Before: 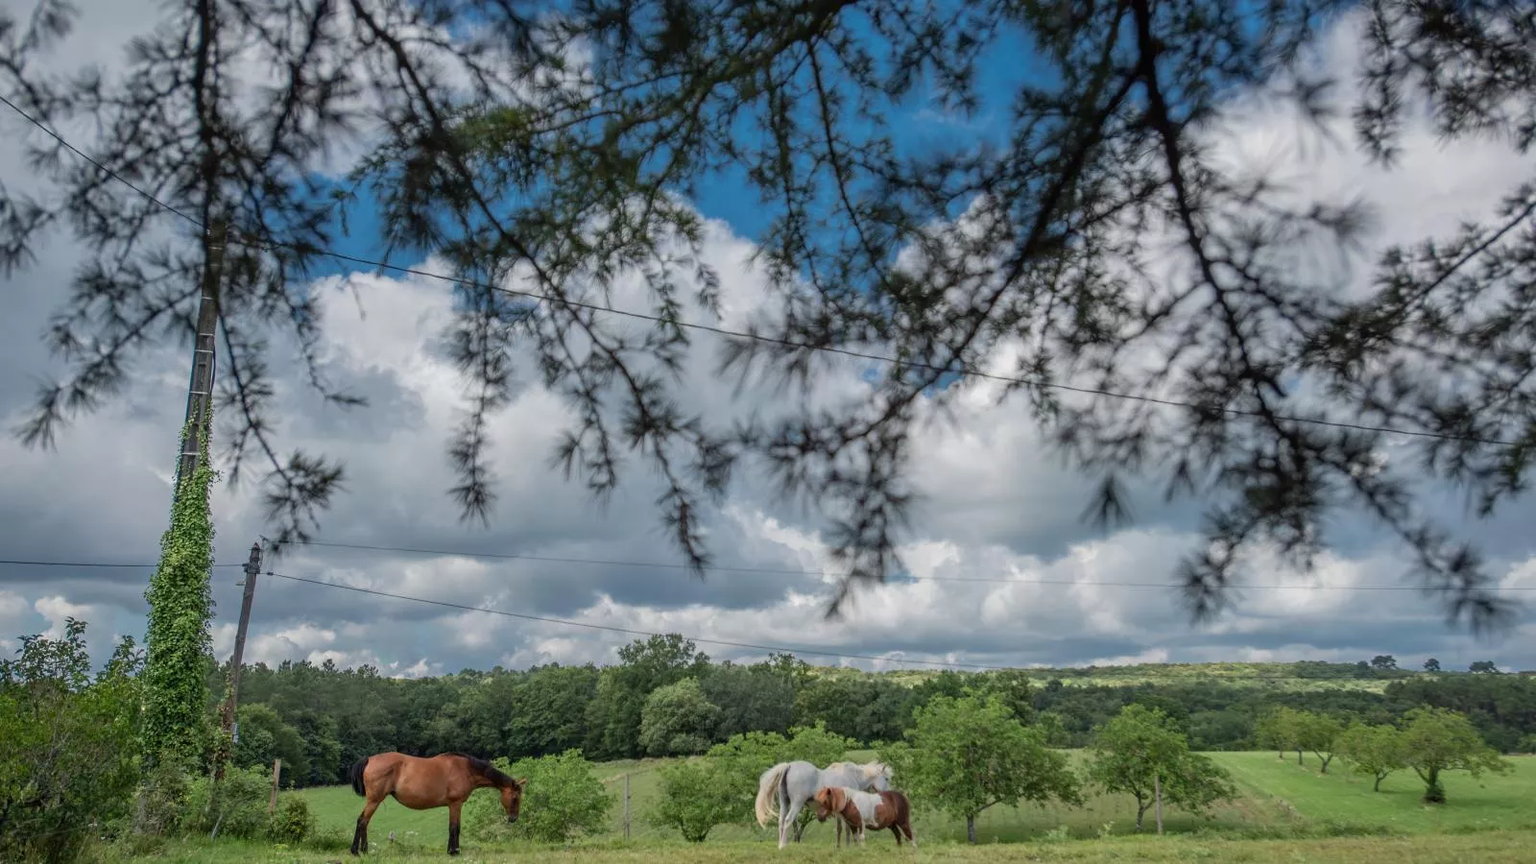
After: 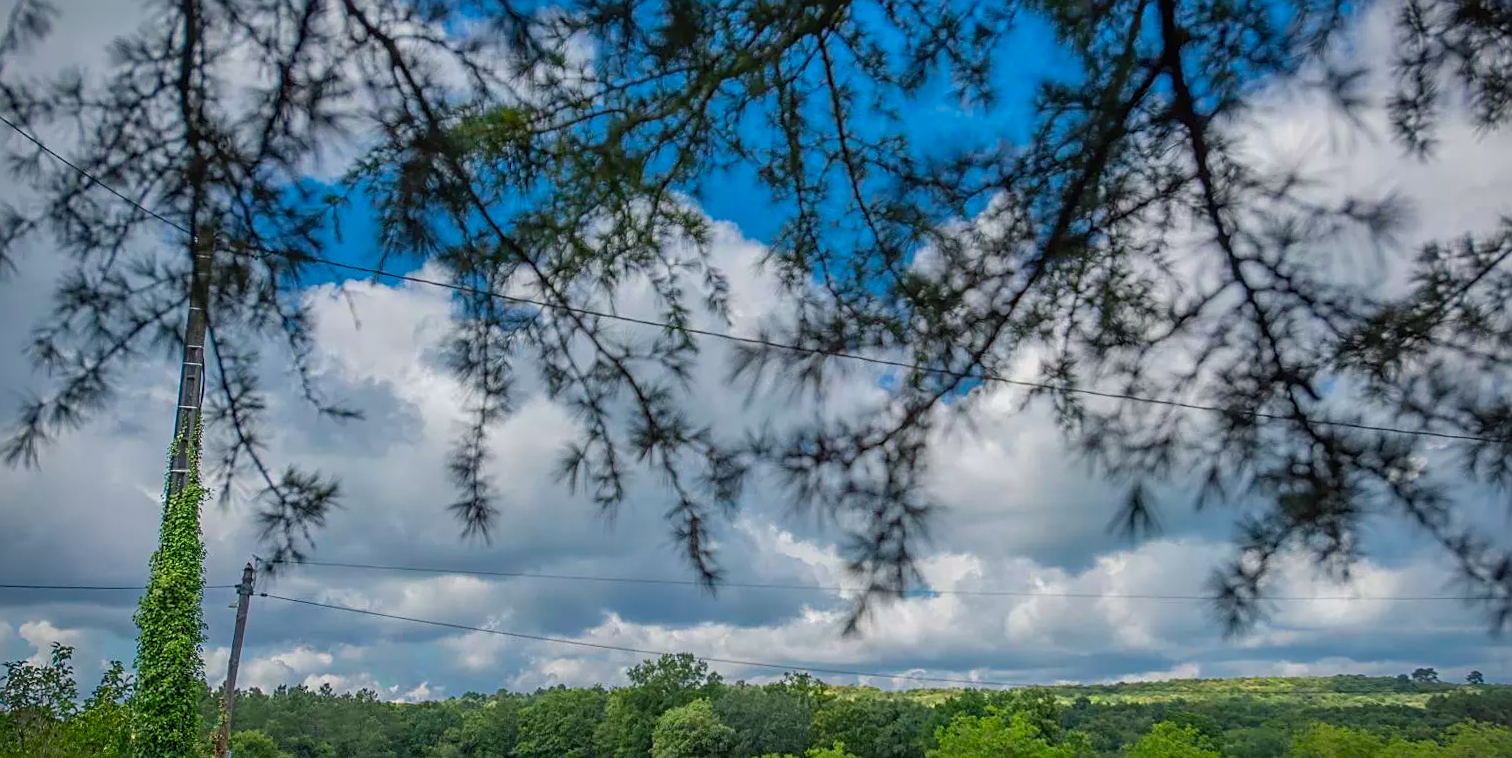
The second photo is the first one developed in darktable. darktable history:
crop and rotate: angle 0.589°, left 0.356%, right 3.393%, bottom 14.182%
shadows and highlights: low approximation 0.01, soften with gaussian
vignetting: fall-off radius 62.64%, brightness -0.419, saturation -0.298
sharpen: on, module defaults
contrast brightness saturation: saturation 0.097
color balance rgb: shadows lift › chroma 2.056%, shadows lift › hue 247.52°, perceptual saturation grading › global saturation 30.708%, global vibrance 20%
